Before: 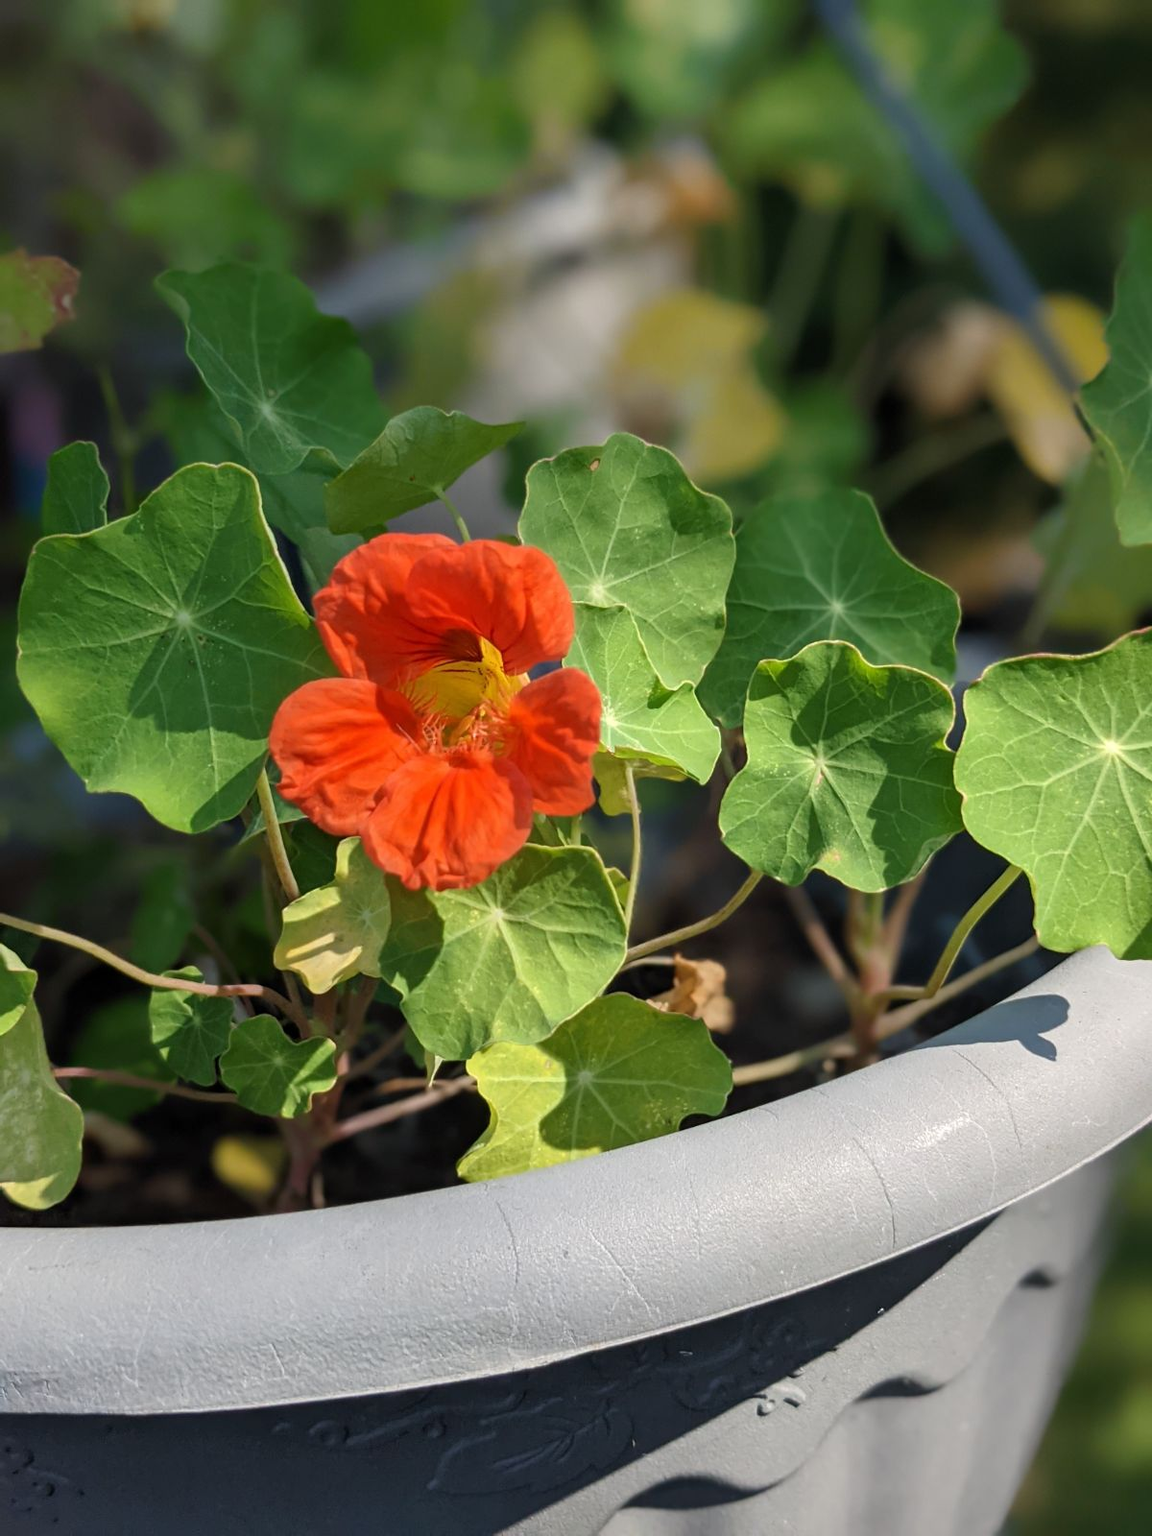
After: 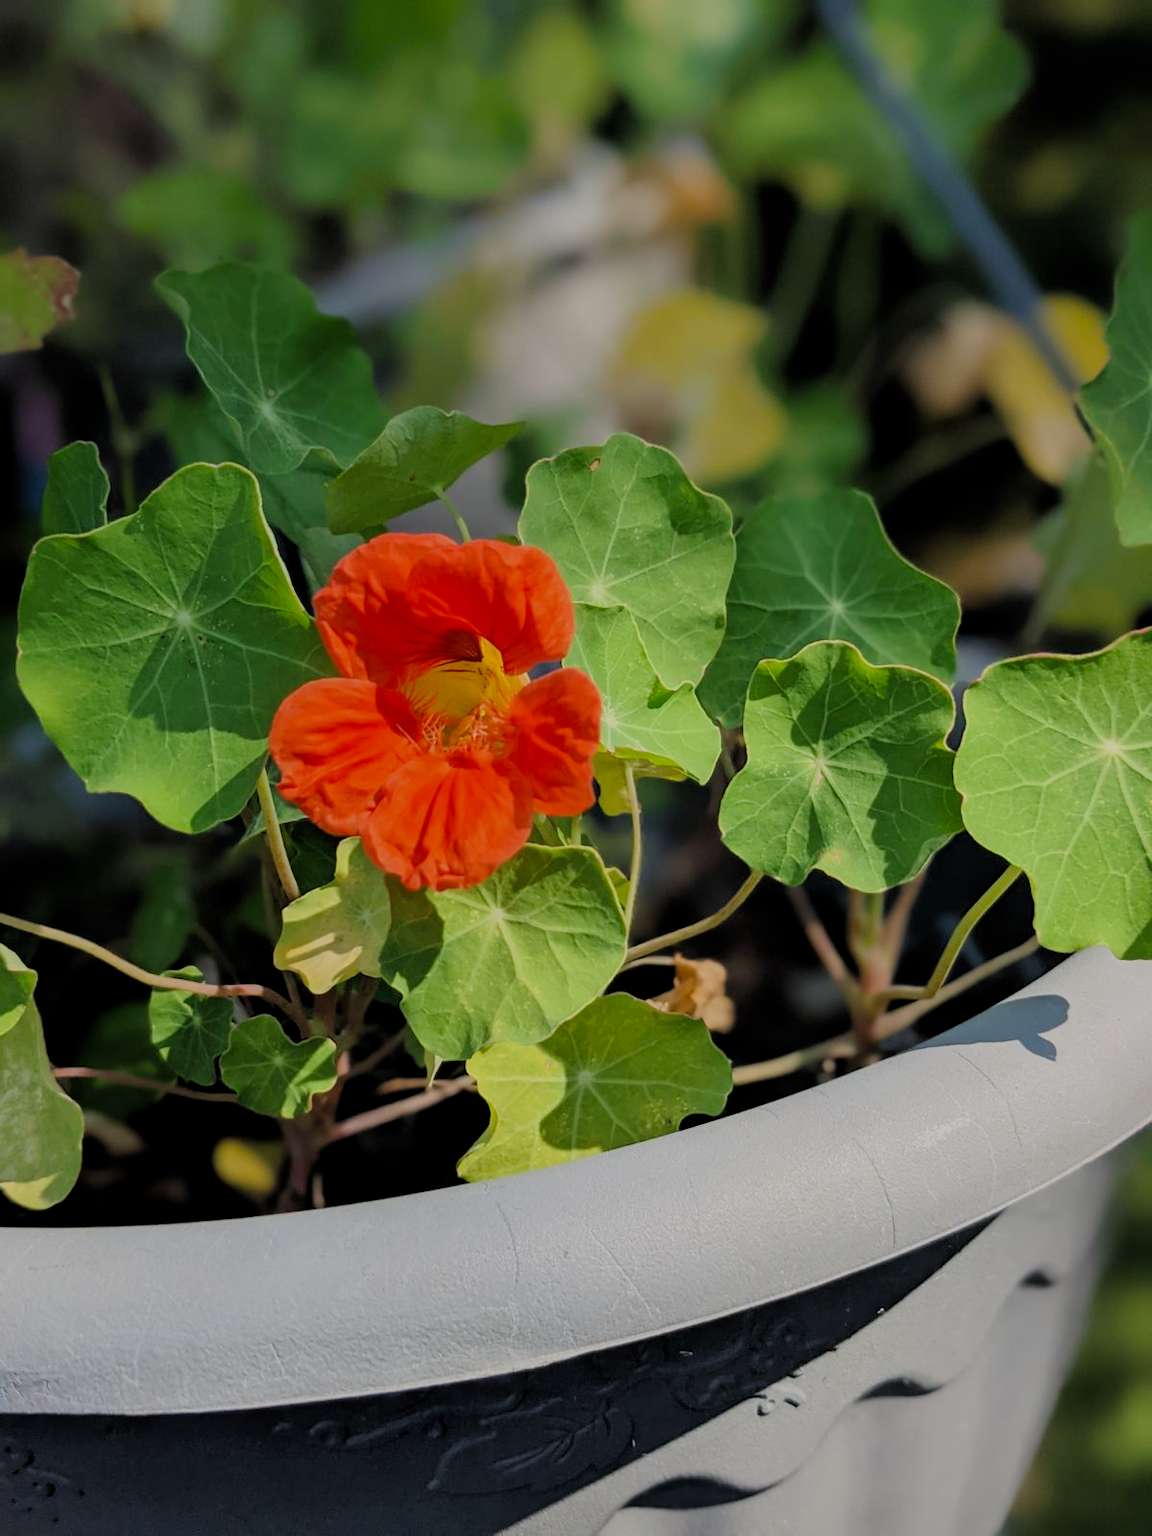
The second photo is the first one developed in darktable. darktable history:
filmic rgb: middle gray luminance 17.74%, black relative exposure -7.52 EV, white relative exposure 8.44 EV, target black luminance 0%, hardness 2.23, latitude 19.33%, contrast 0.885, highlights saturation mix 3.74%, shadows ↔ highlights balance 10.73%, color science v4 (2020)
